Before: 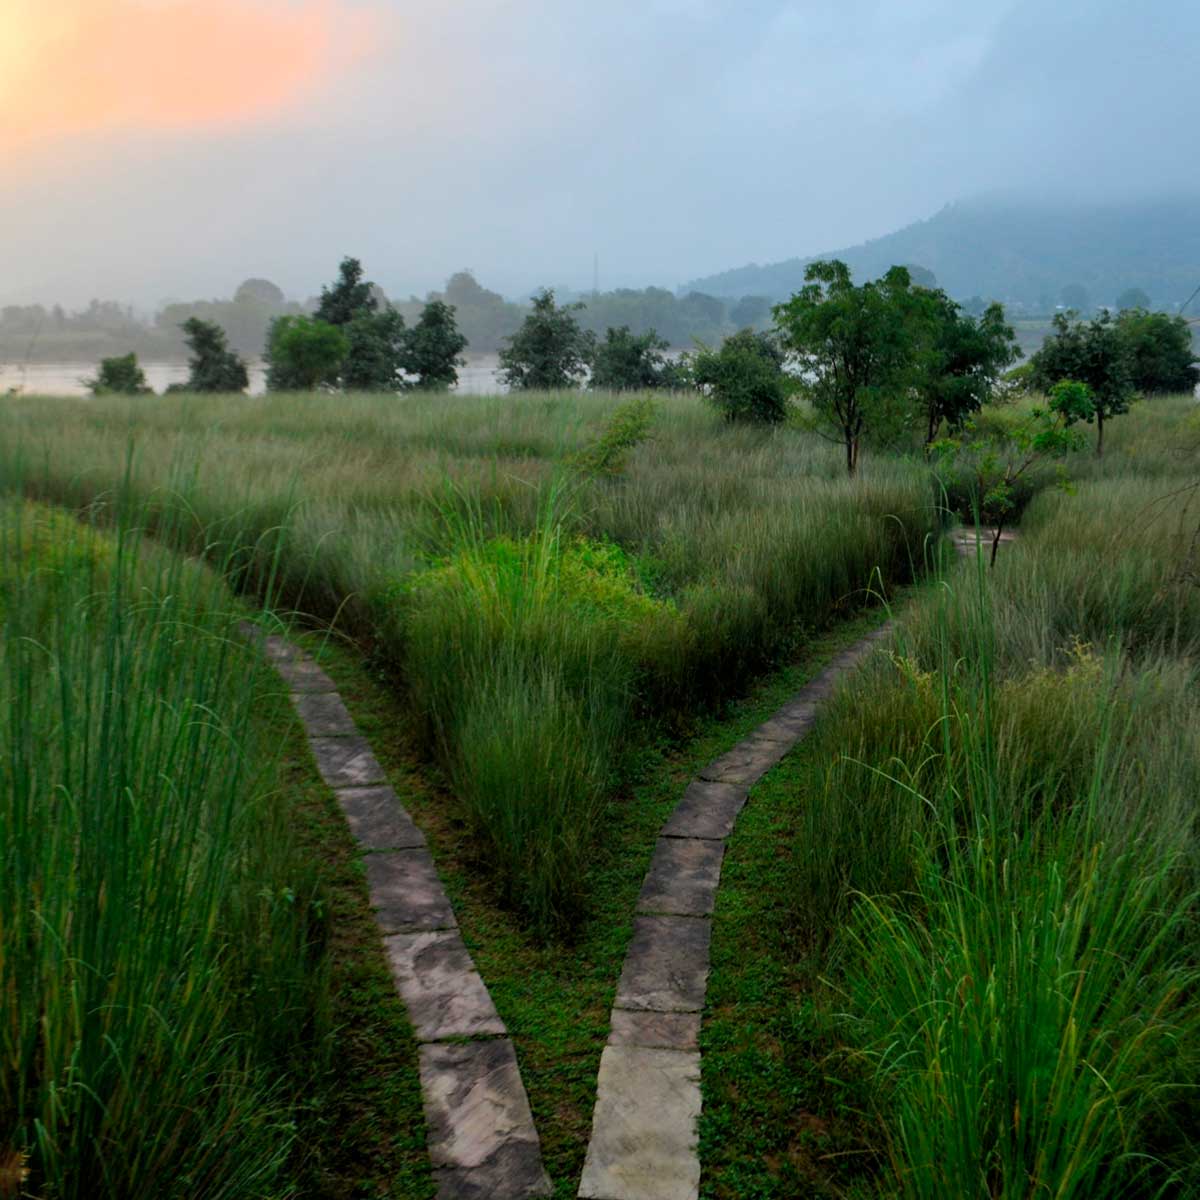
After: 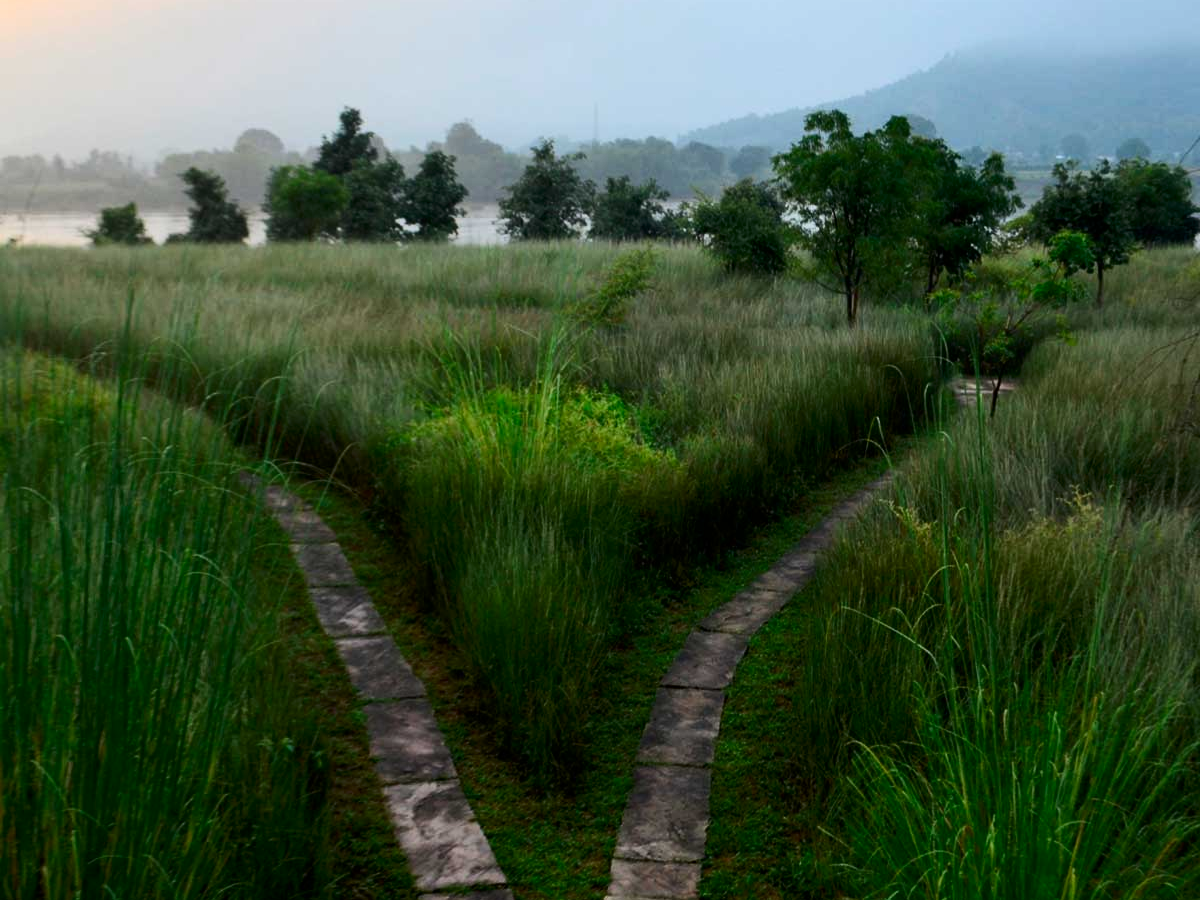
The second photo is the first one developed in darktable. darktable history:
crop and rotate: top 12.501%, bottom 12.434%
contrast brightness saturation: contrast 0.223
